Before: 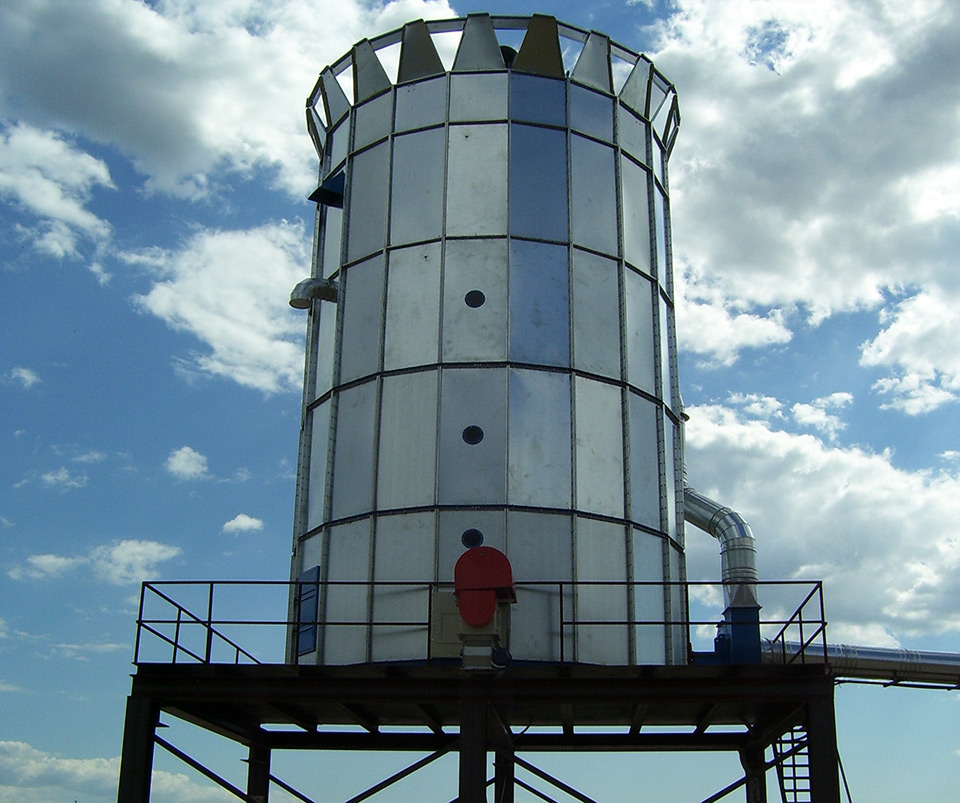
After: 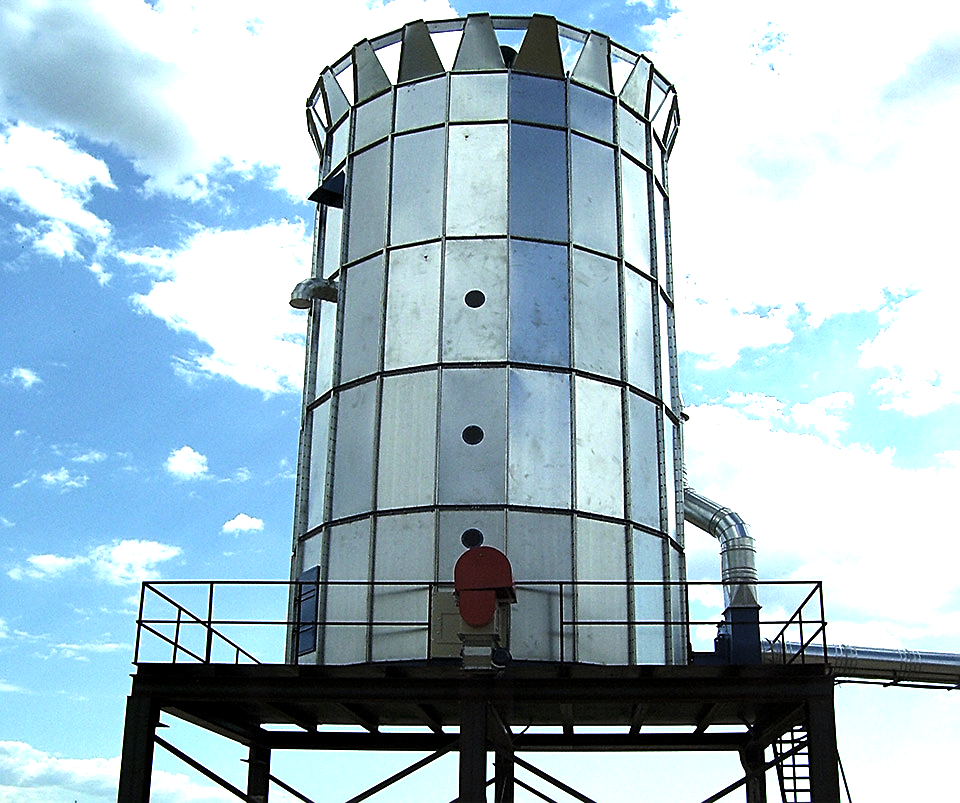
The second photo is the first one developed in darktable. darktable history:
sharpen: amount 0.593
exposure: black level correction 0, exposure 1.391 EV, compensate exposure bias true, compensate highlight preservation false
levels: levels [0.029, 0.545, 0.971]
